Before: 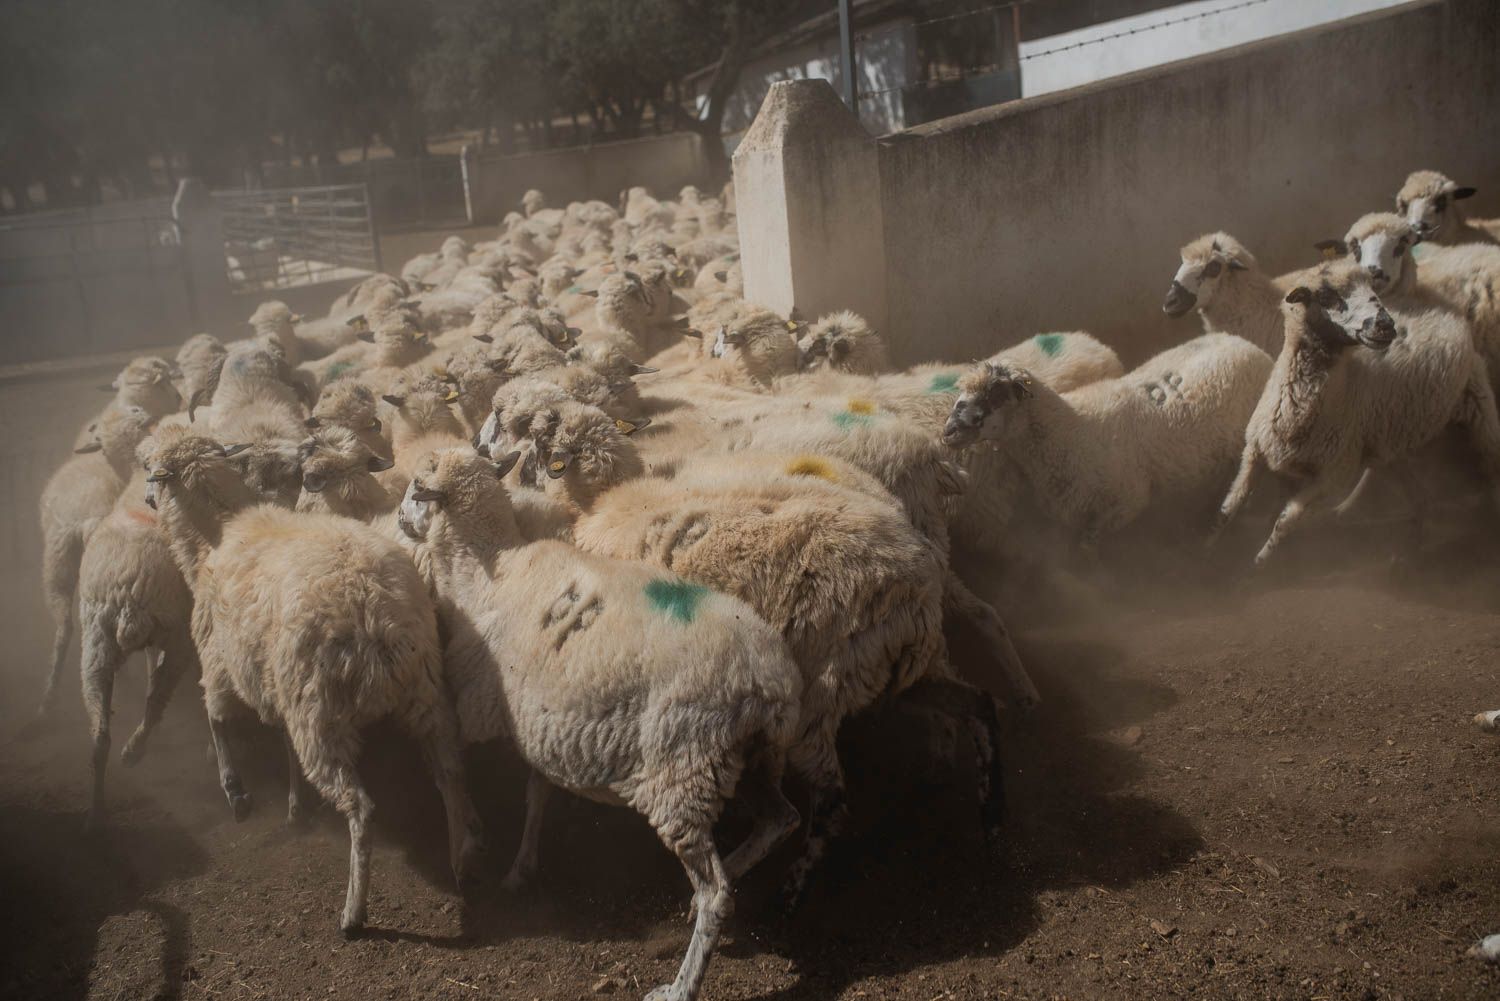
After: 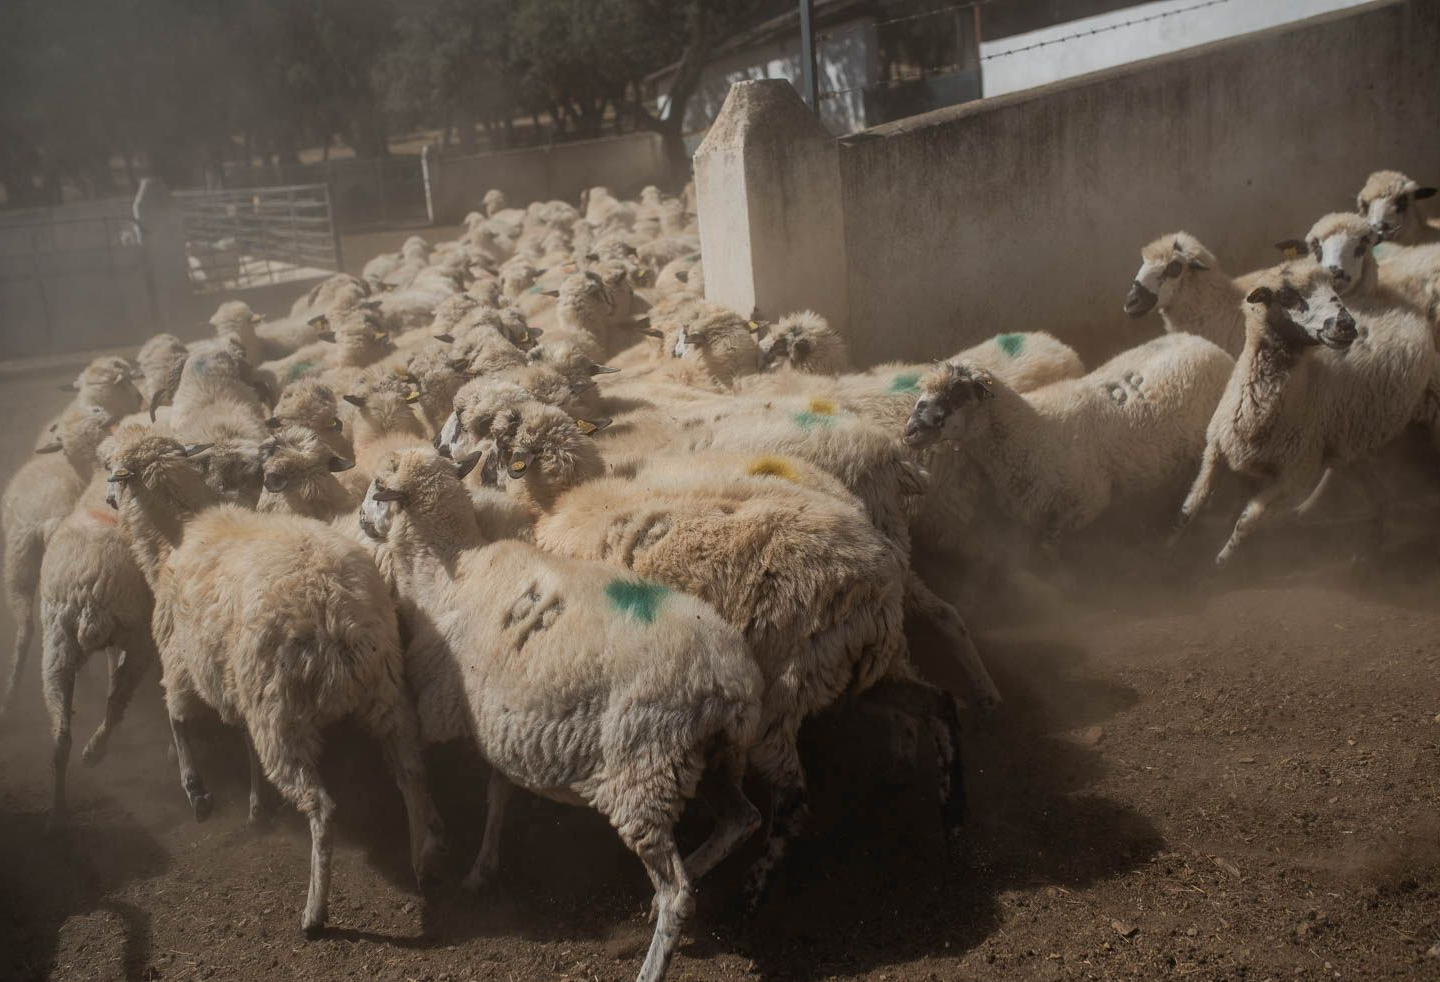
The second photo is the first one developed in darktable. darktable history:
crop and rotate: left 2.65%, right 1.286%, bottom 1.802%
local contrast: mode bilateral grid, contrast 11, coarseness 26, detail 115%, midtone range 0.2
